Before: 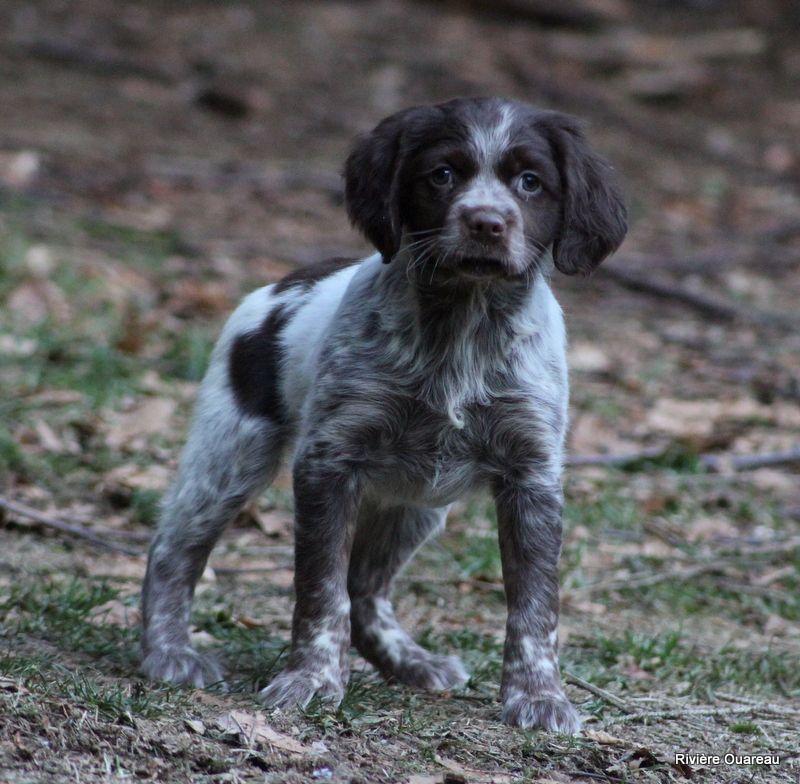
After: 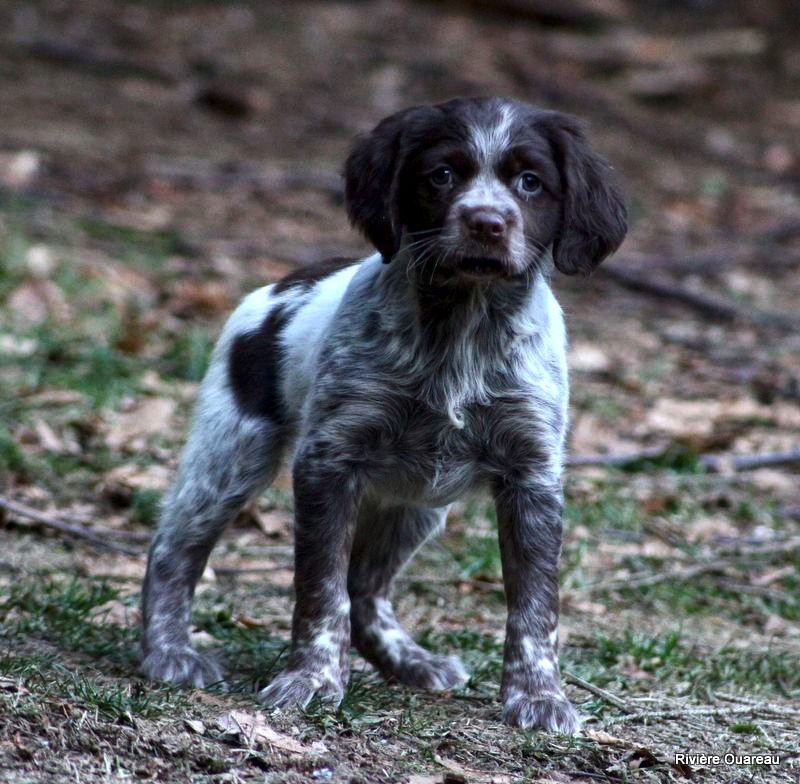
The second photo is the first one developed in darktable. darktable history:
exposure: exposure 0.574 EV, compensate highlight preservation false
local contrast: highlights 100%, shadows 100%, detail 120%, midtone range 0.2
contrast brightness saturation: contrast 0.07, brightness -0.14, saturation 0.11
